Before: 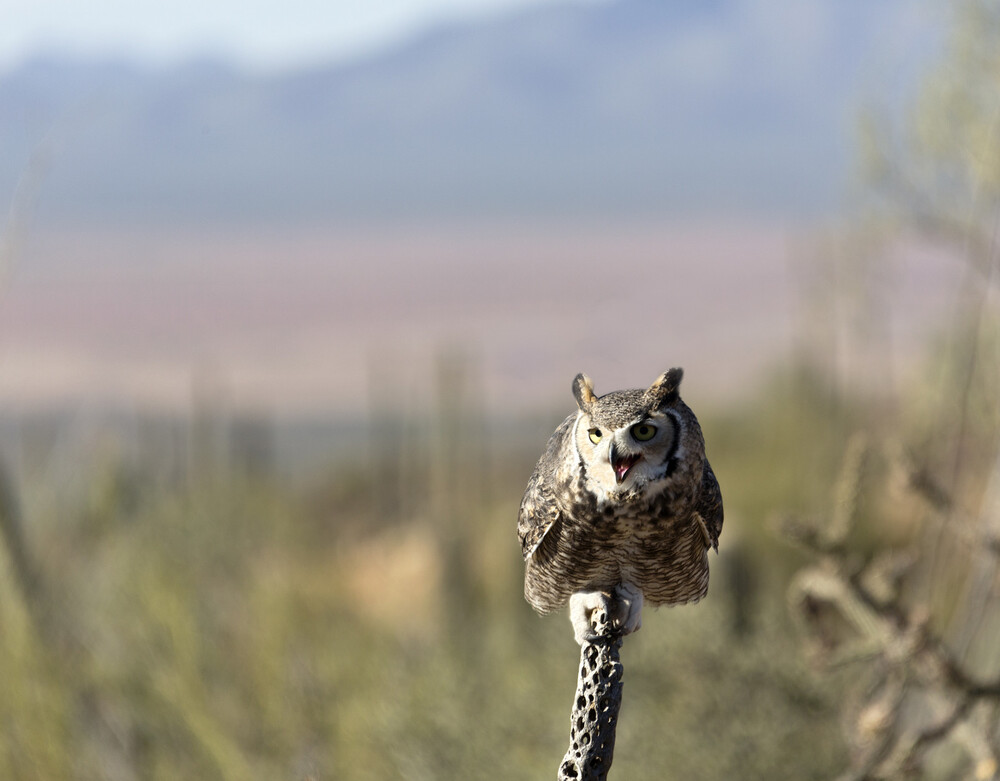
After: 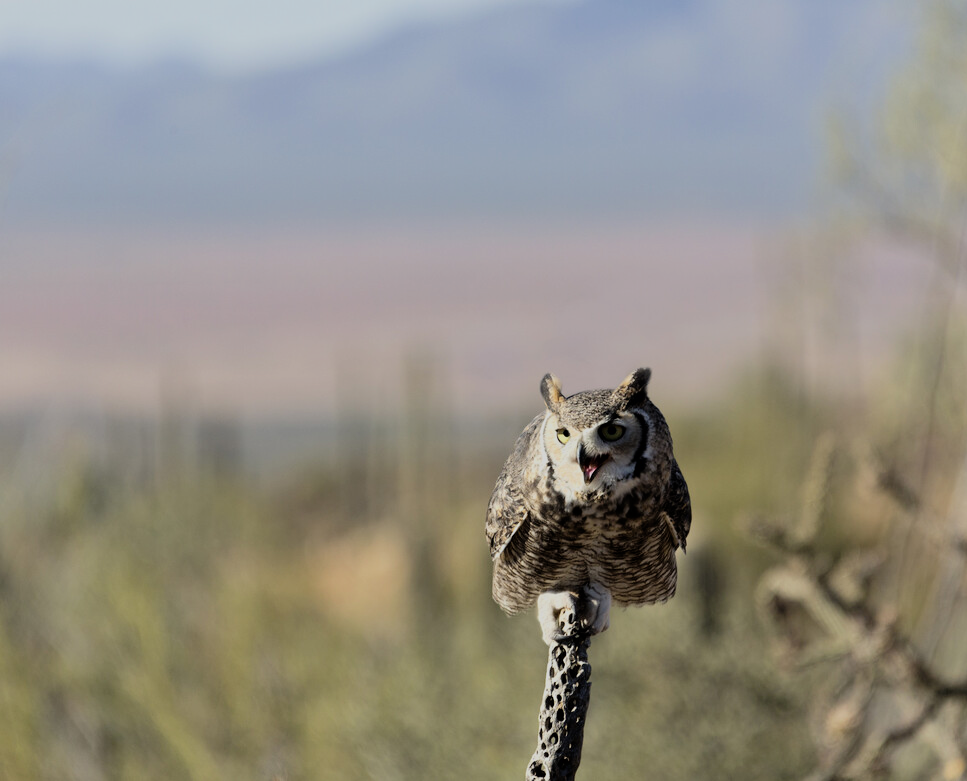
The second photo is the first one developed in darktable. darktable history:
filmic rgb: black relative exposure -7.65 EV, white relative exposure 4.56 EV, threshold 3.04 EV, hardness 3.61, color science v6 (2022), enable highlight reconstruction true
crop and rotate: left 3.247%
tone equalizer: edges refinement/feathering 500, mask exposure compensation -1.57 EV, preserve details no
